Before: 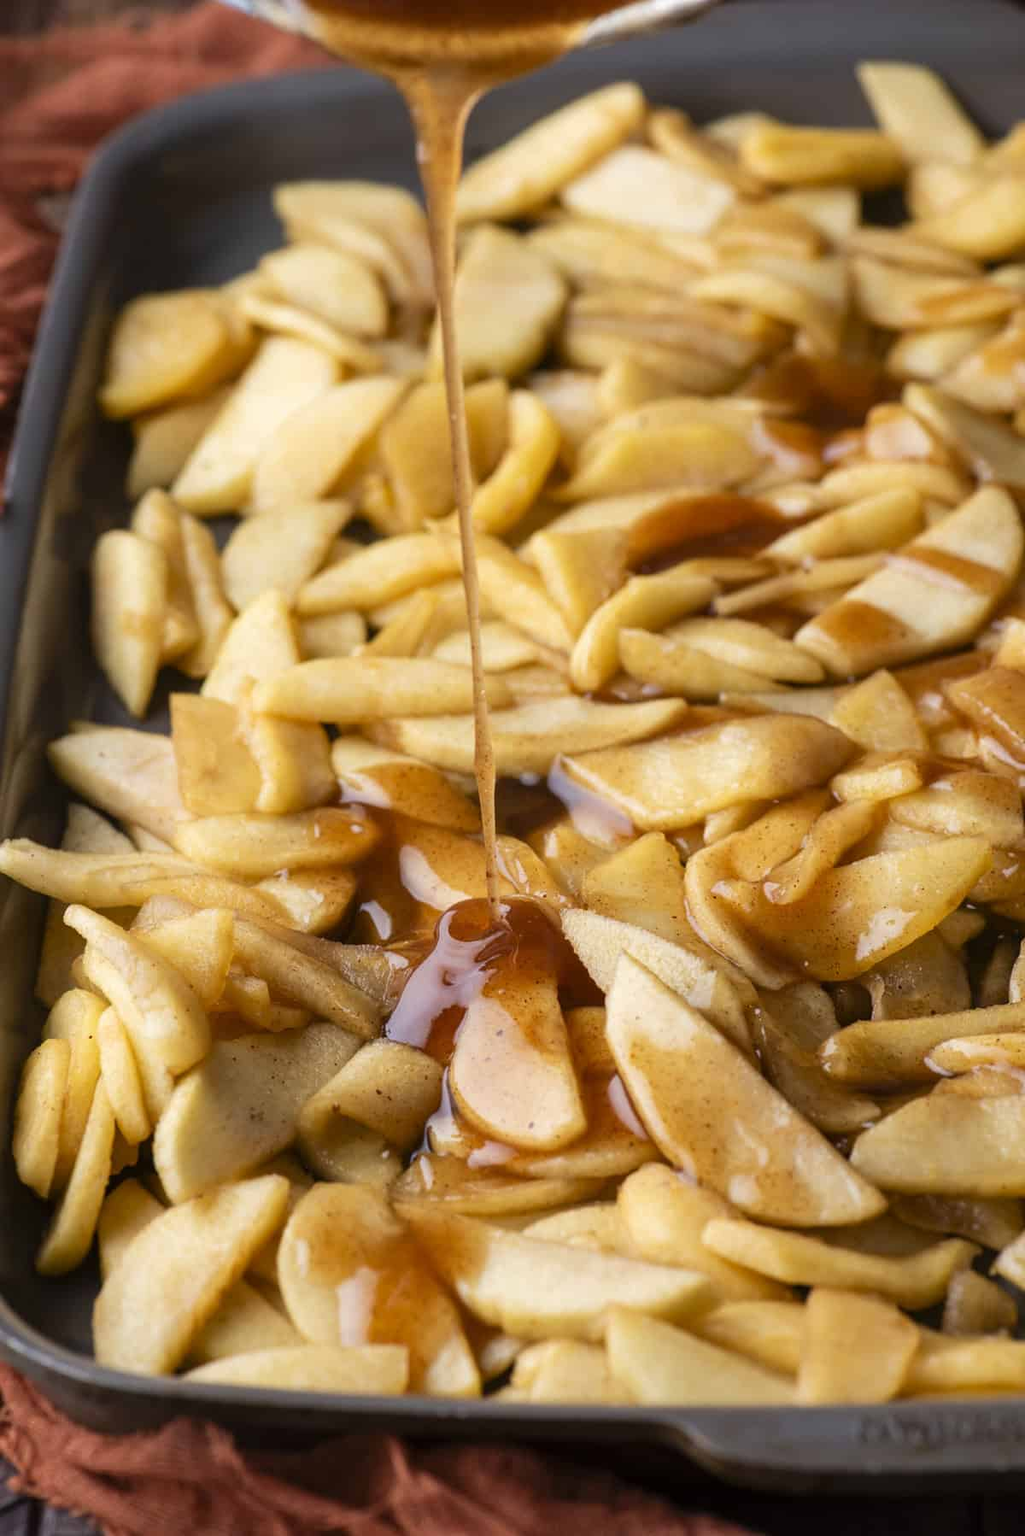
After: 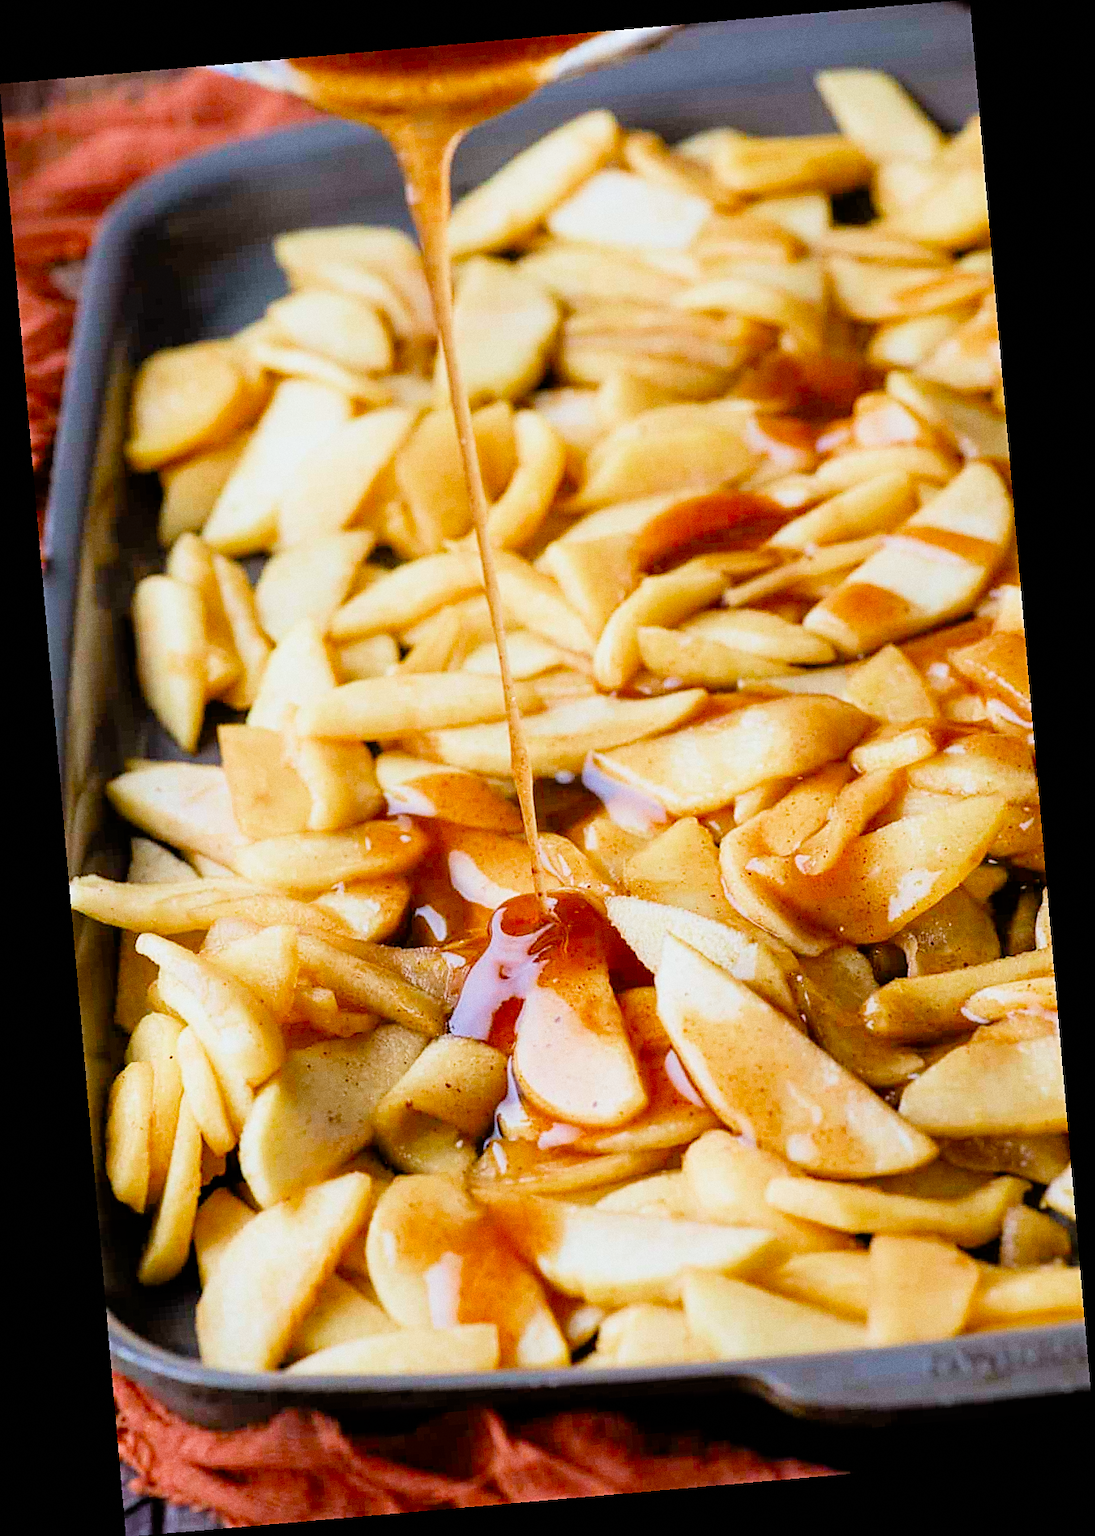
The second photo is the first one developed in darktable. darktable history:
filmic rgb: black relative exposure -7.75 EV, white relative exposure 4.4 EV, threshold 3 EV, hardness 3.76, latitude 38.11%, contrast 0.966, highlights saturation mix 10%, shadows ↔ highlights balance 4.59%, color science v4 (2020), enable highlight reconstruction true
exposure: black level correction 0.001, exposure 1 EV, compensate highlight preservation false
white balance: red 0.931, blue 1.11
rotate and perspective: rotation -4.98°, automatic cropping off
grain: coarseness 0.09 ISO
sharpen: on, module defaults
color calibration: illuminant same as pipeline (D50), adaptation none (bypass)
